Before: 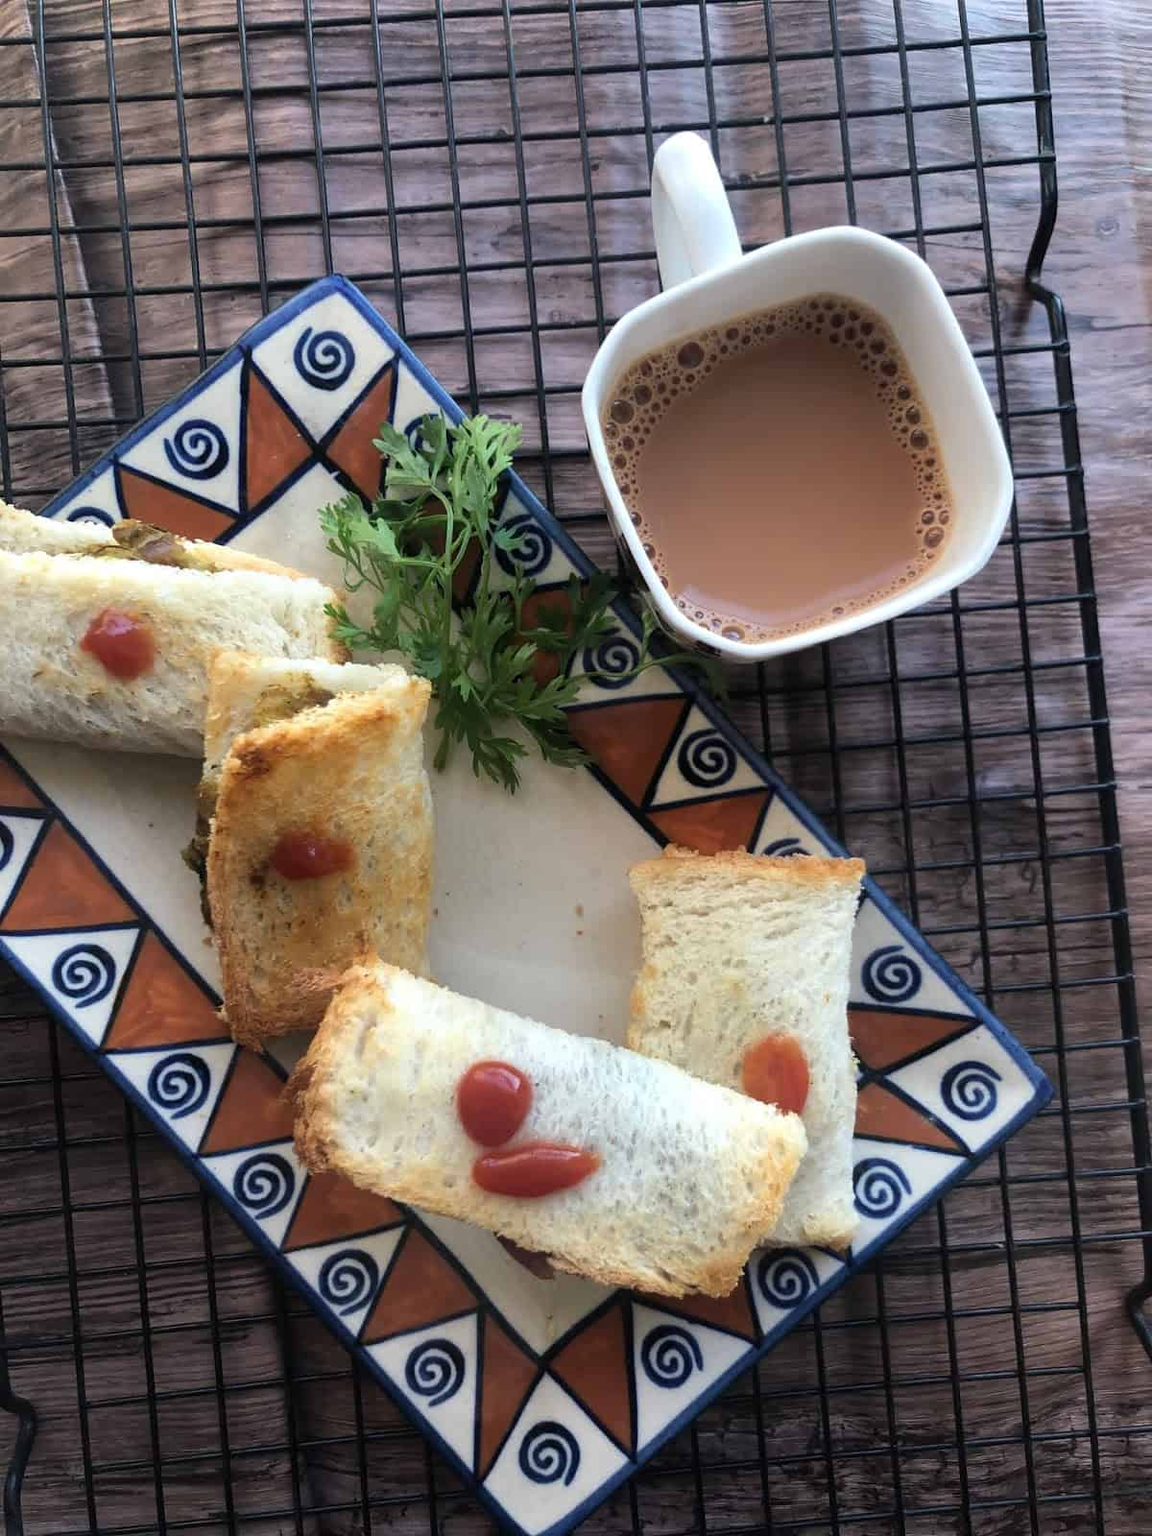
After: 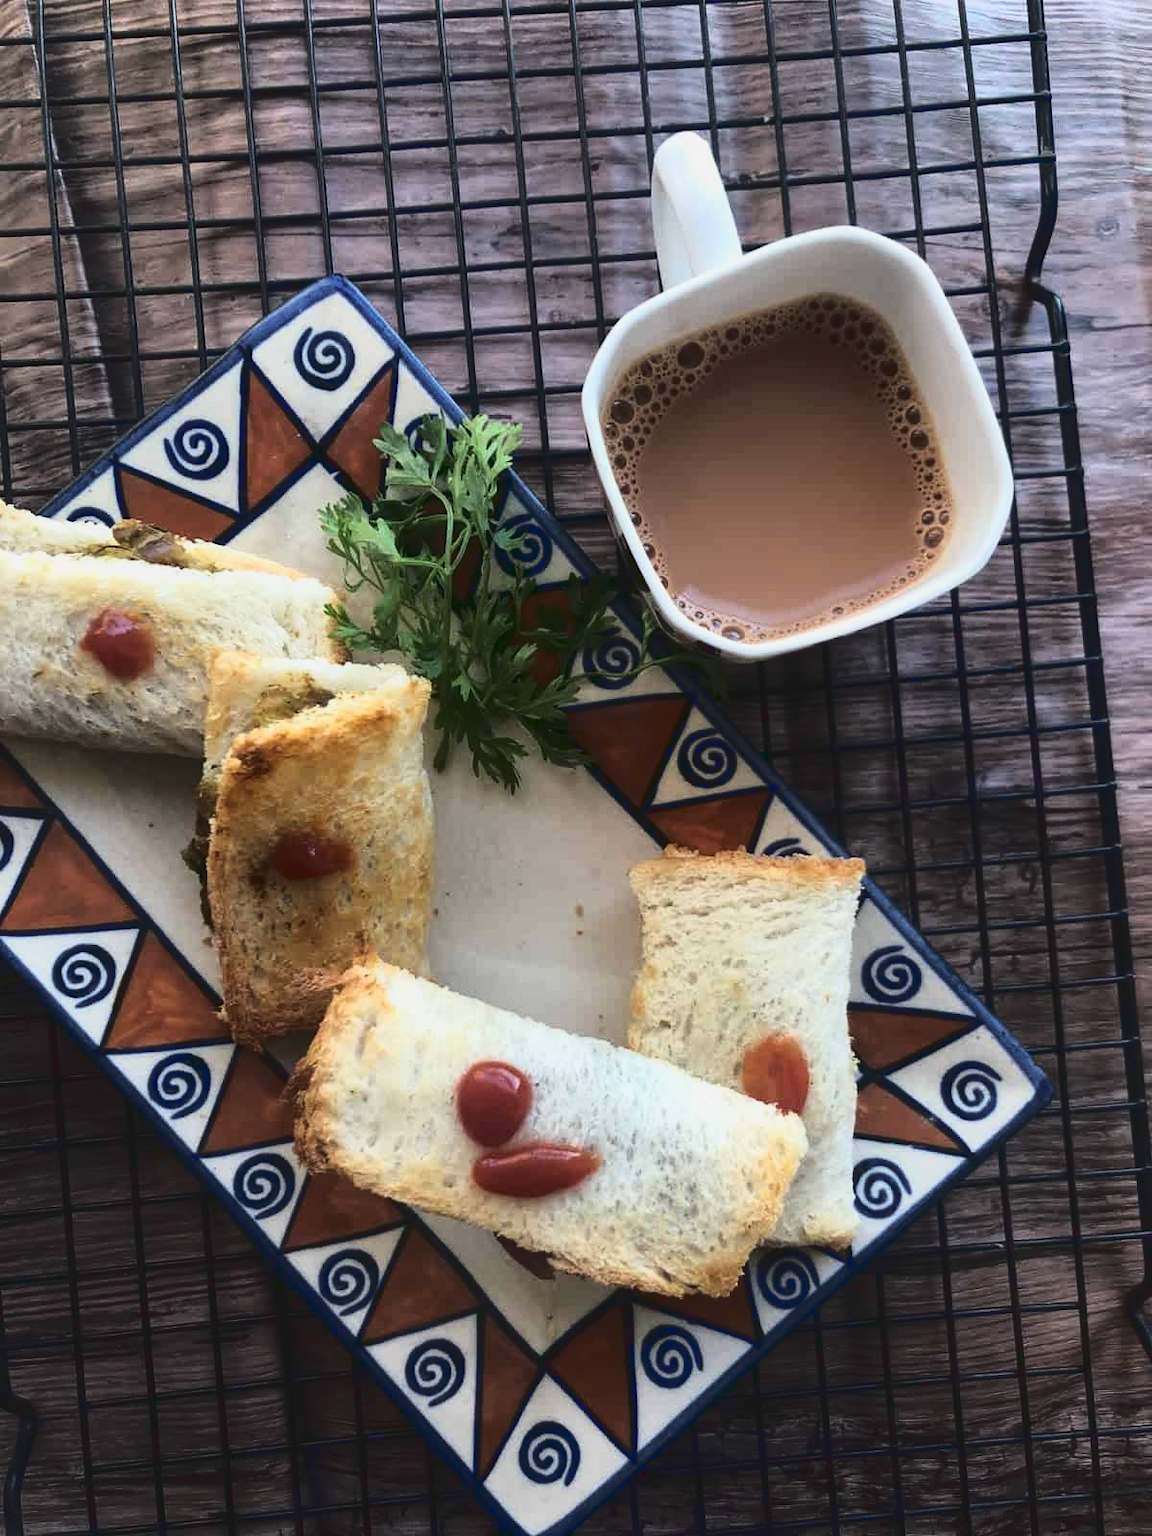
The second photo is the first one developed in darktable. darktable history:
exposure: compensate exposure bias true, compensate highlight preservation false
local contrast: highlights 100%, shadows 100%, detail 120%, midtone range 0.2
tone curve: curves: ch0 [(0, 0.072) (0.249, 0.176) (0.518, 0.489) (0.832, 0.854) (1, 0.948)], color space Lab, linked channels, preserve colors none
